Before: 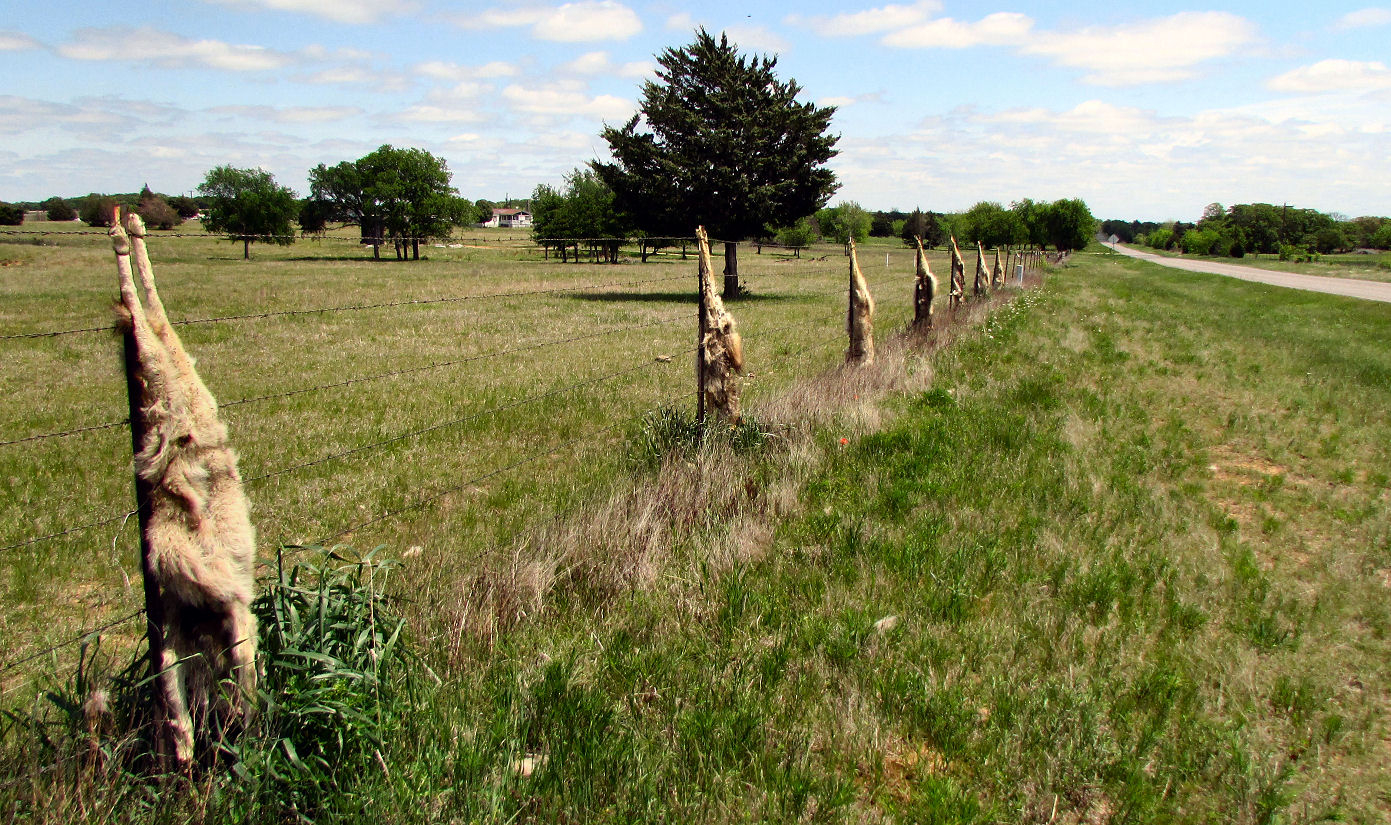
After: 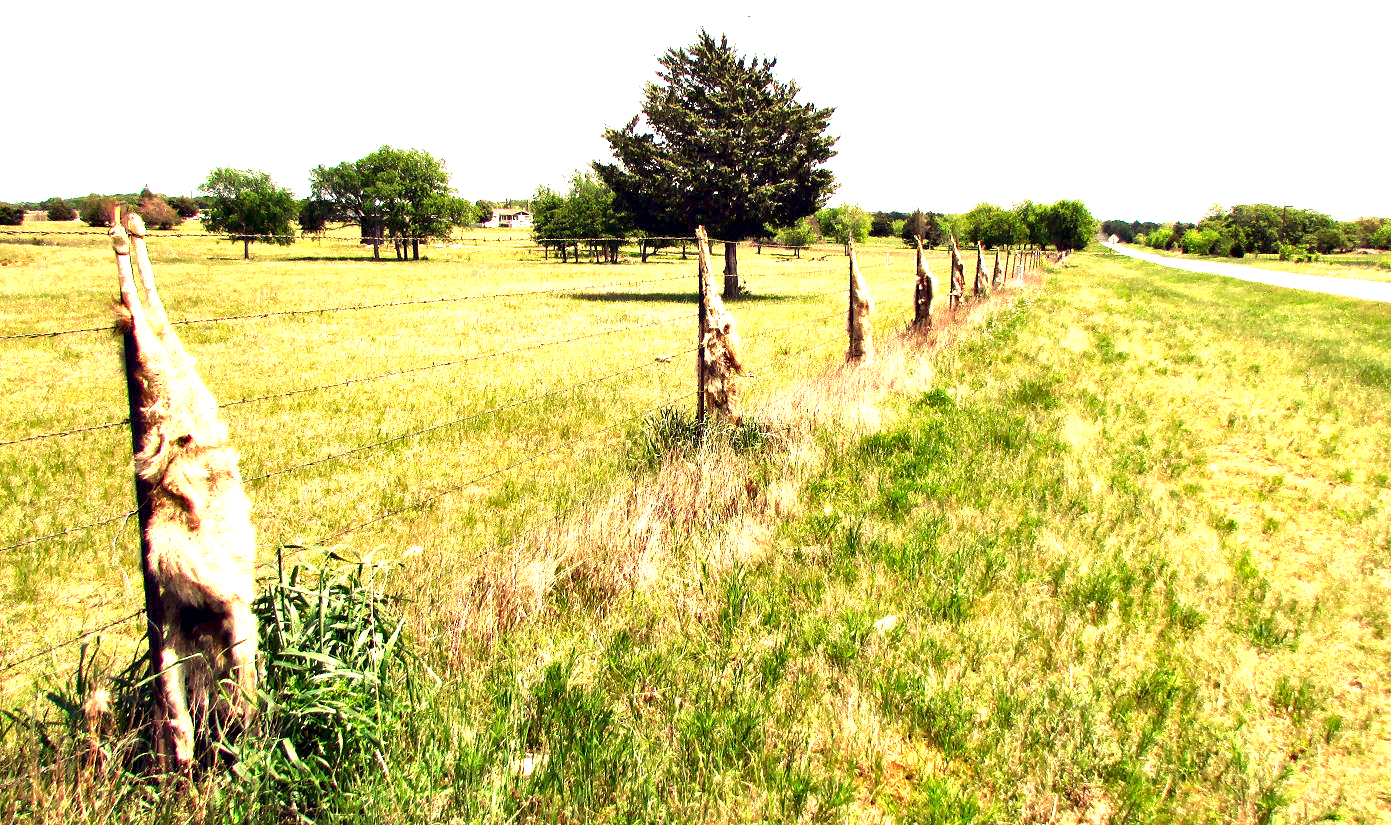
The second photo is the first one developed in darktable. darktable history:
exposure: black level correction 0, exposure 2 EV, compensate highlight preservation false
white balance: red 1.123, blue 0.83
contrast equalizer: octaves 7, y [[0.6 ×6], [0.55 ×6], [0 ×6], [0 ×6], [0 ×6]], mix 0.3
